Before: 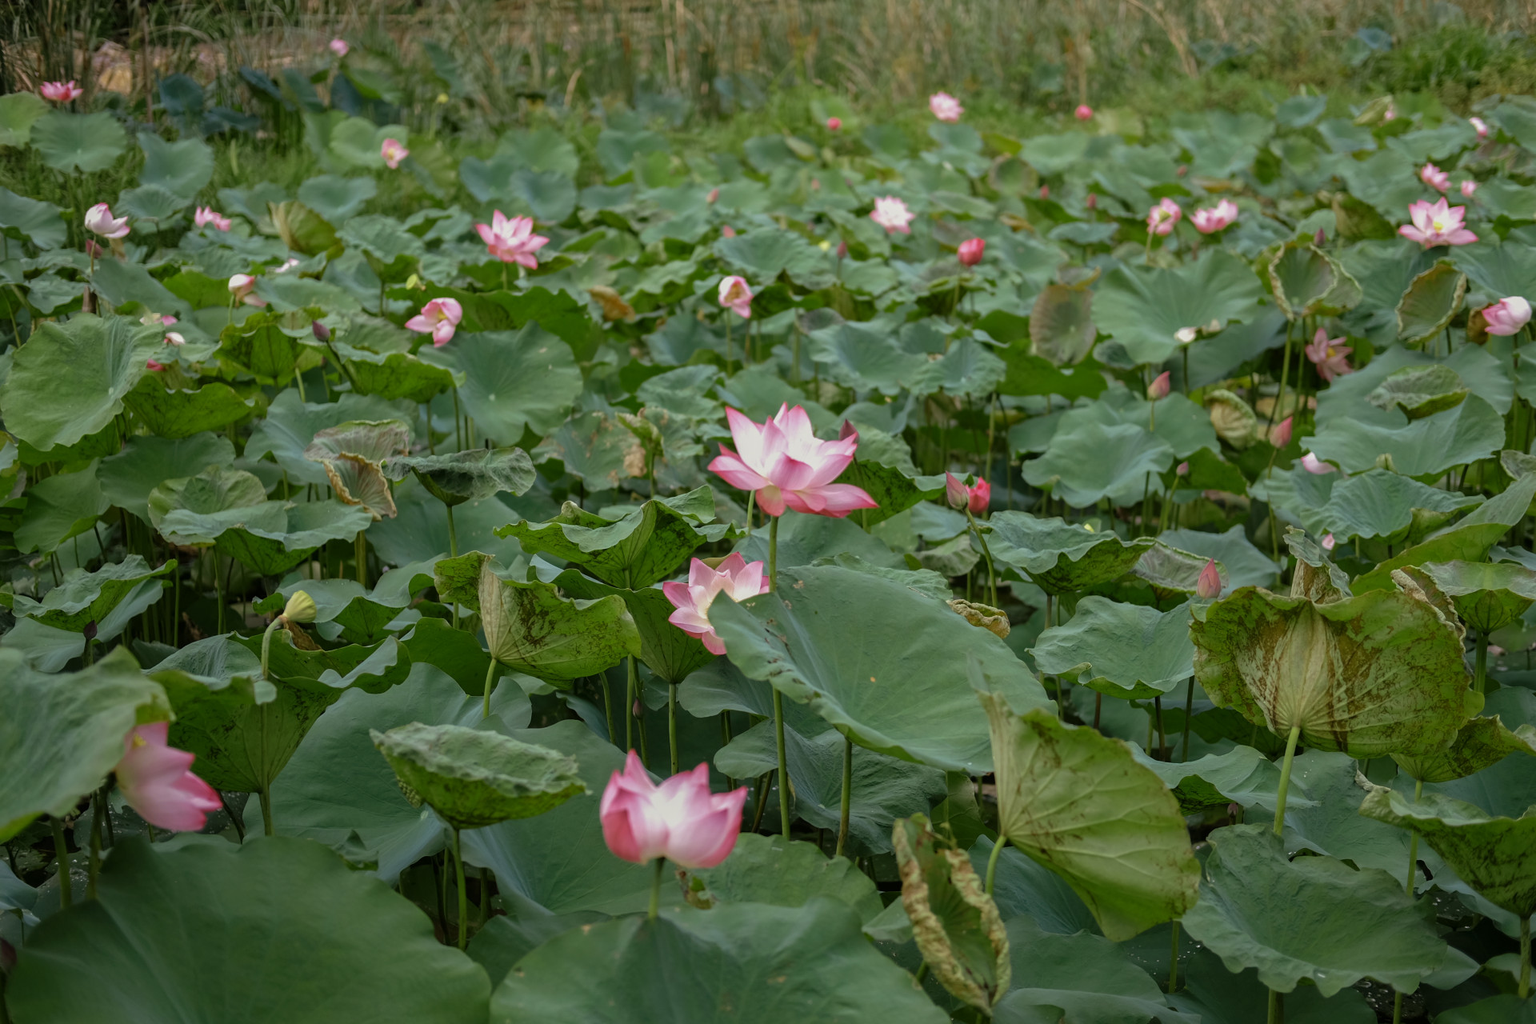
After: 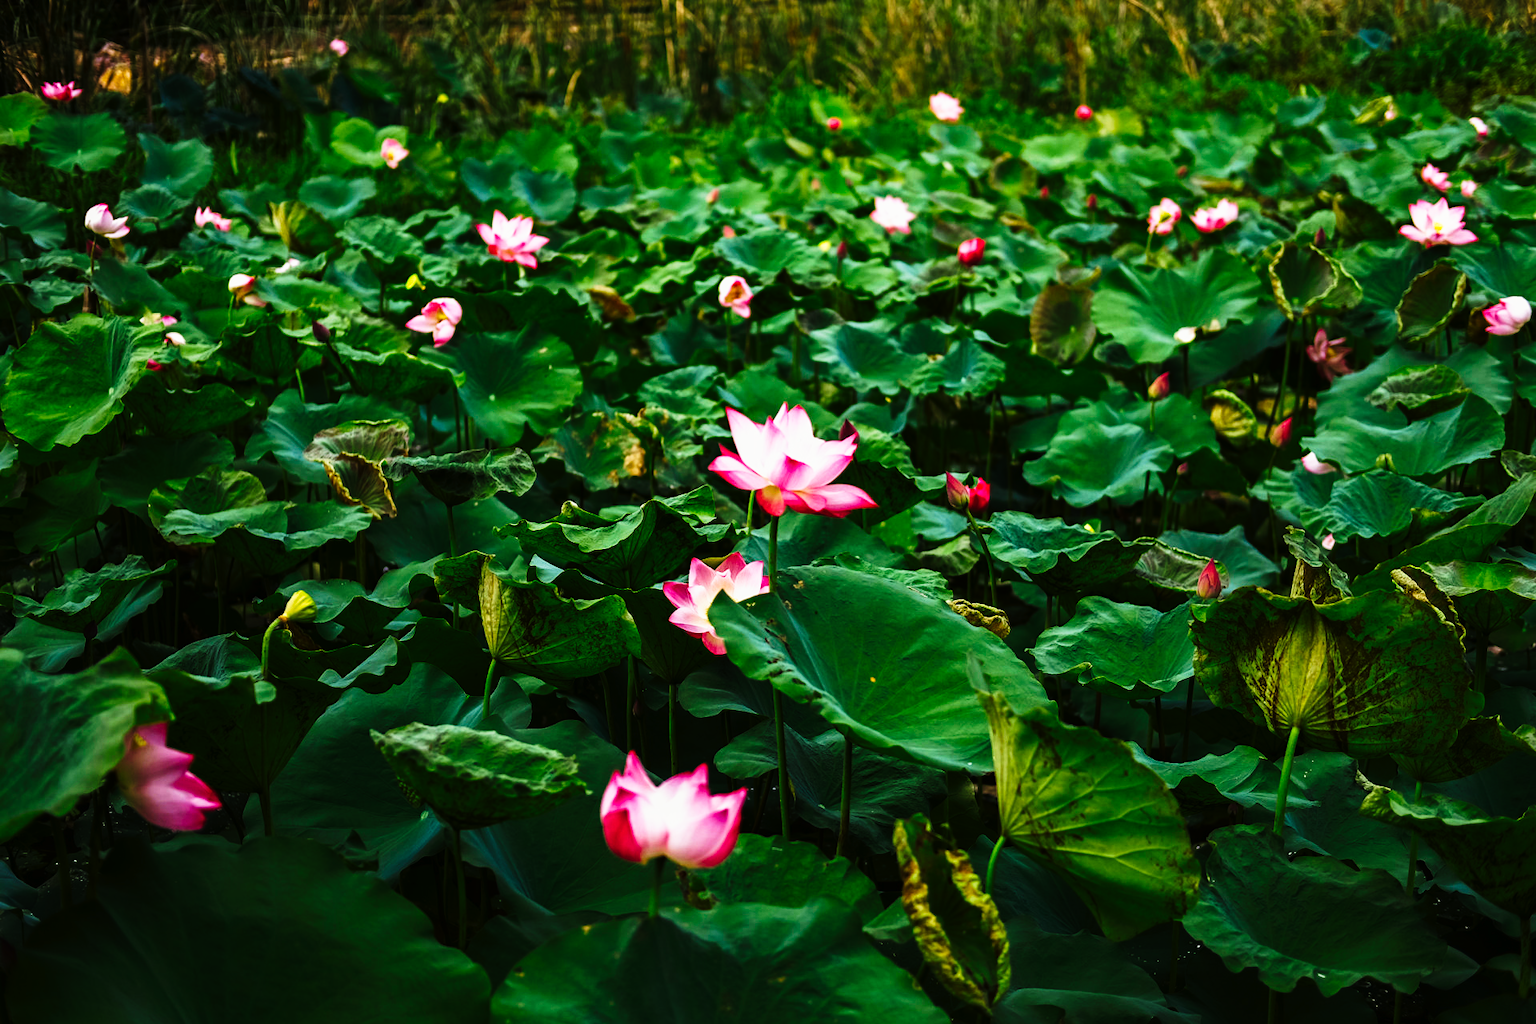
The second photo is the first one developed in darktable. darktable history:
contrast brightness saturation: contrast 0.135, brightness -0.049, saturation 0.155
tone curve: curves: ch0 [(0, 0) (0.003, 0.006) (0.011, 0.008) (0.025, 0.011) (0.044, 0.015) (0.069, 0.019) (0.1, 0.023) (0.136, 0.03) (0.177, 0.042) (0.224, 0.065) (0.277, 0.103) (0.335, 0.177) (0.399, 0.294) (0.468, 0.463) (0.543, 0.639) (0.623, 0.805) (0.709, 0.909) (0.801, 0.967) (0.898, 0.989) (1, 1)], preserve colors none
